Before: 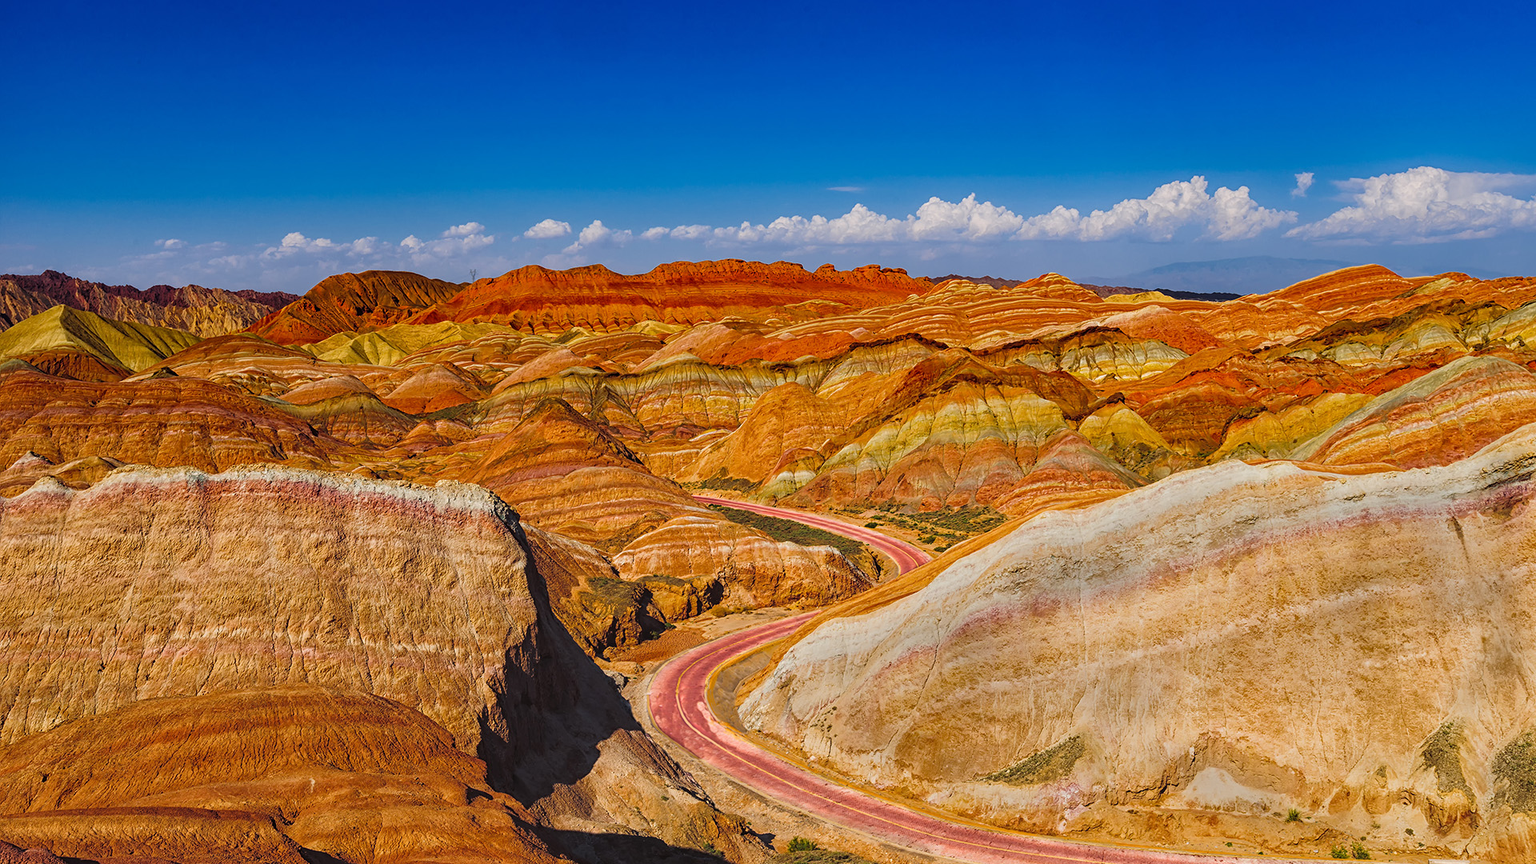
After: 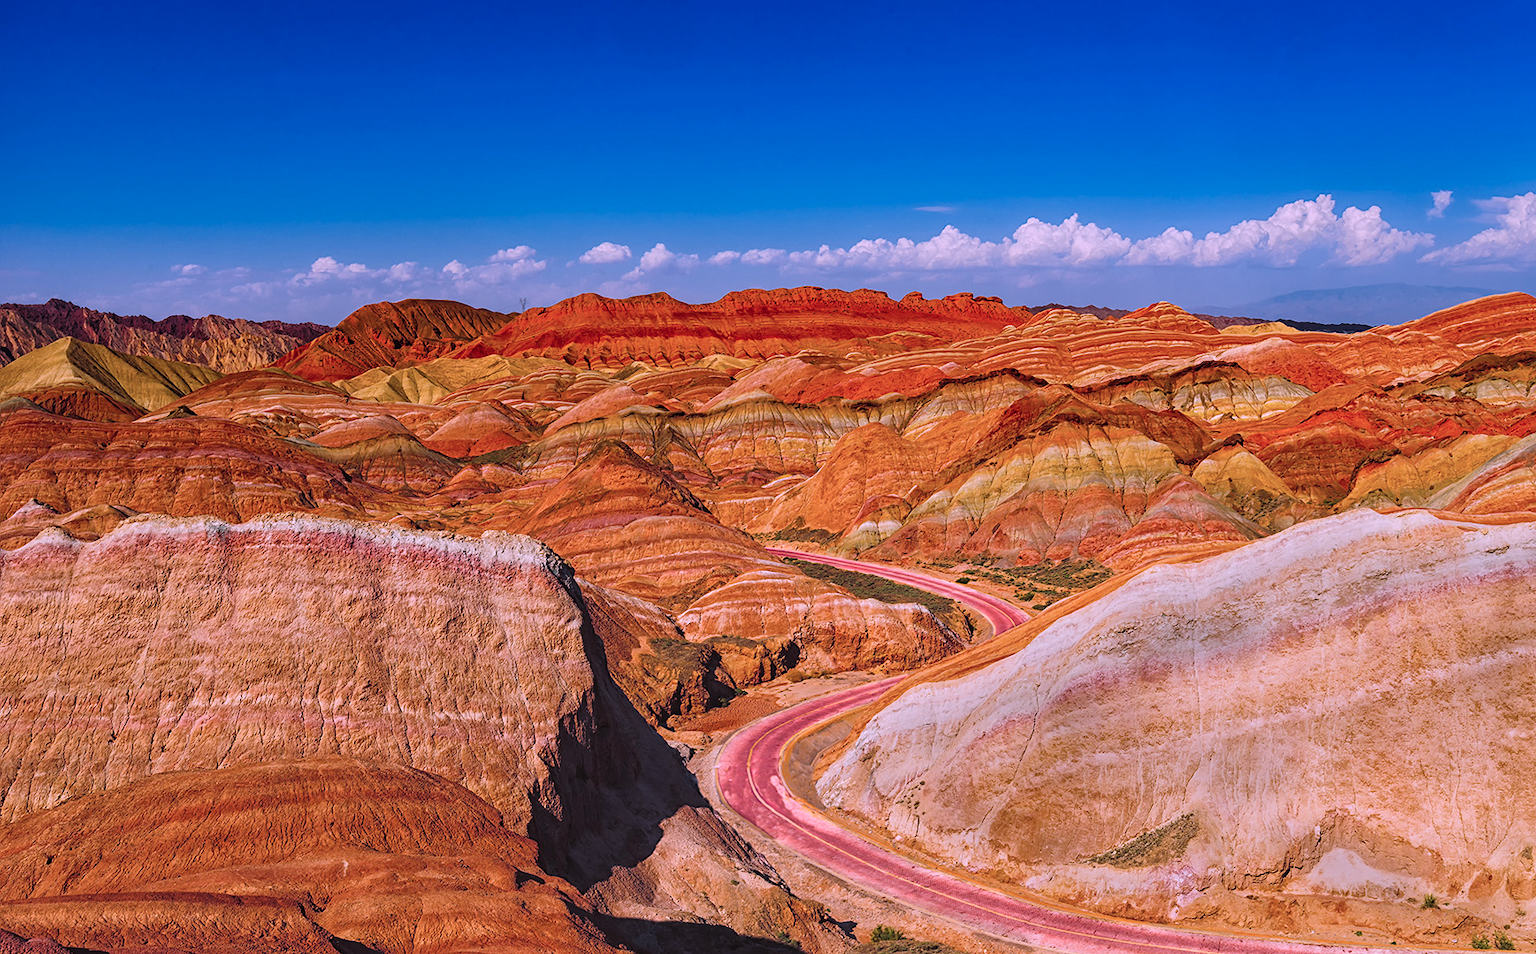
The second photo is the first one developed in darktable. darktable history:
crop: right 9.509%, bottom 0.031%
color correction: highlights a* 15.03, highlights b* -25.07
